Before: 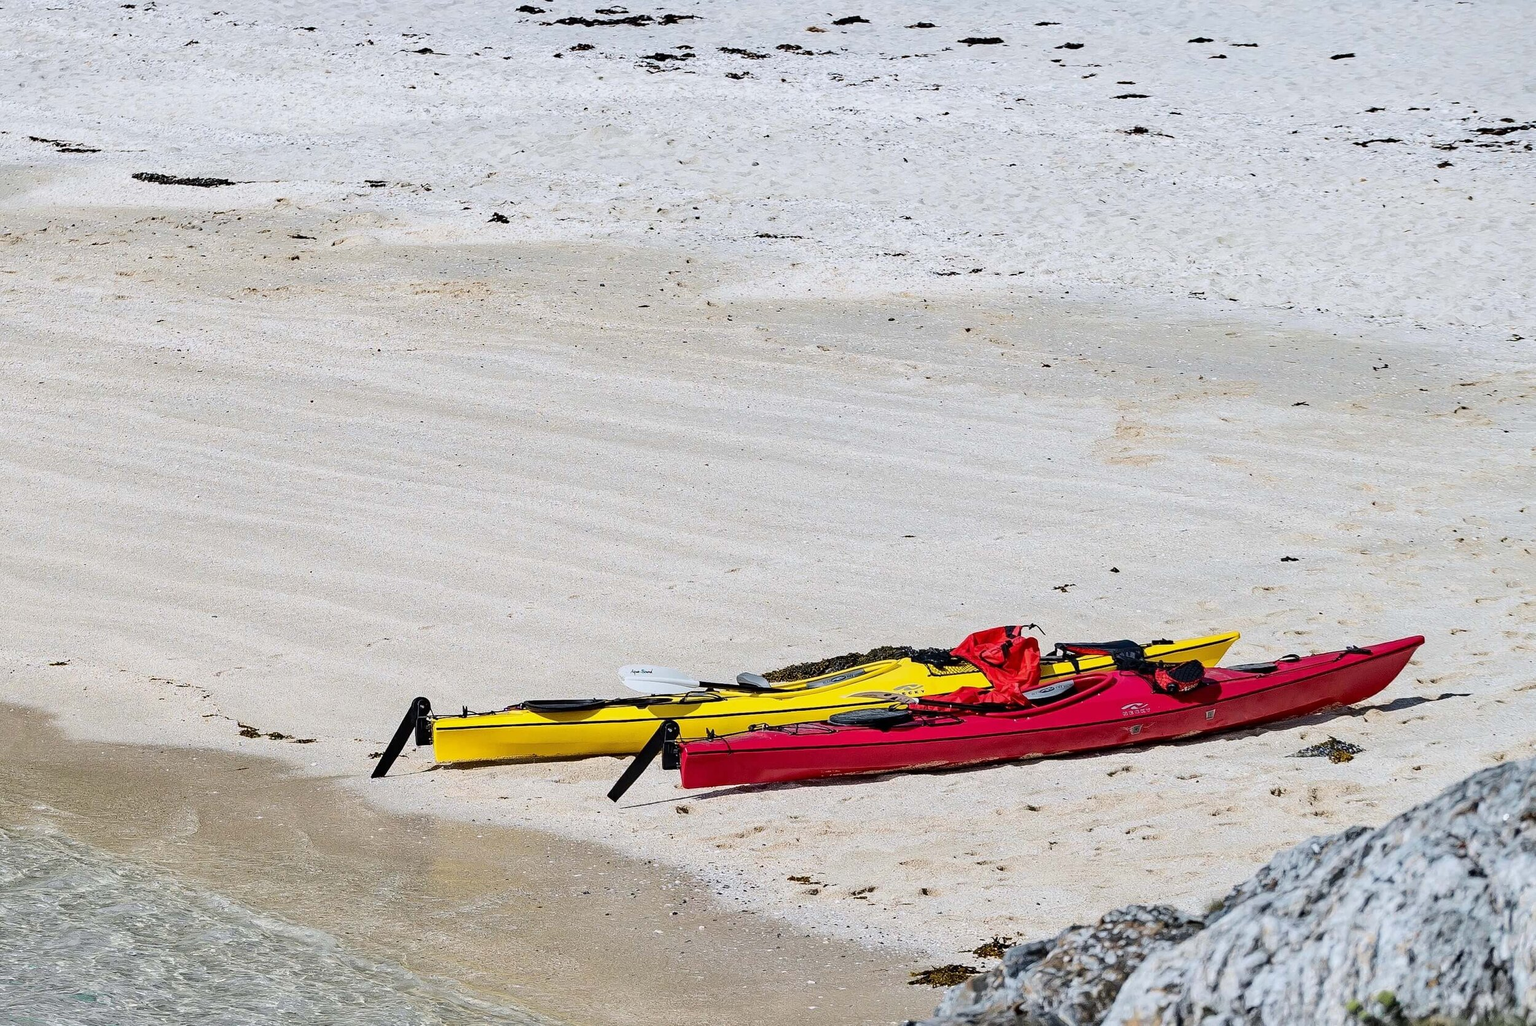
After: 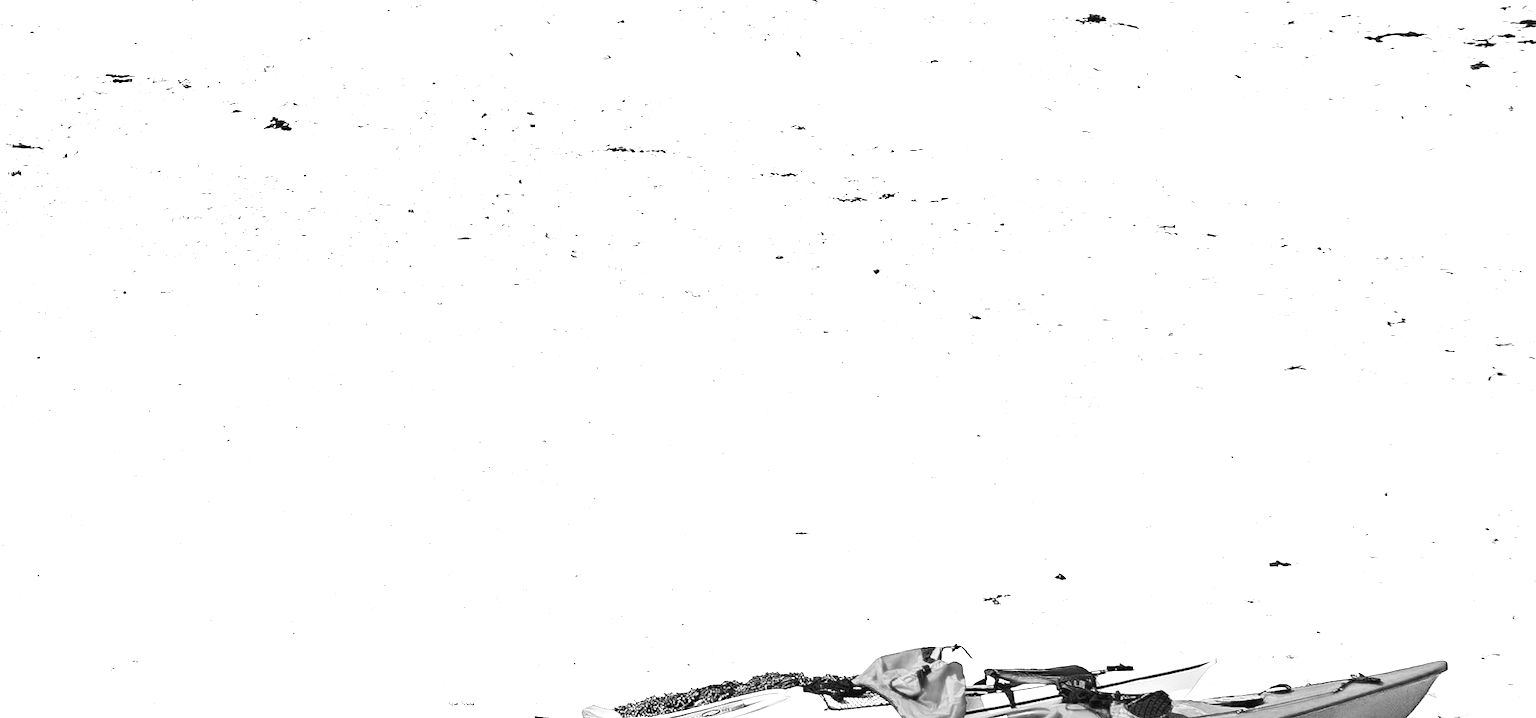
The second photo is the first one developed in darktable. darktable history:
rotate and perspective: rotation 0.174°, lens shift (vertical) 0.013, lens shift (horizontal) 0.019, shear 0.001, automatic cropping original format, crop left 0.007, crop right 0.991, crop top 0.016, crop bottom 0.997
exposure: black level correction 0, exposure 1.741 EV, compensate exposure bias true, compensate highlight preservation false
contrast brightness saturation: contrast 0.2, brightness 0.16, saturation 0.22
crop: left 18.38%, top 11.092%, right 2.134%, bottom 33.217%
monochrome: on, module defaults
